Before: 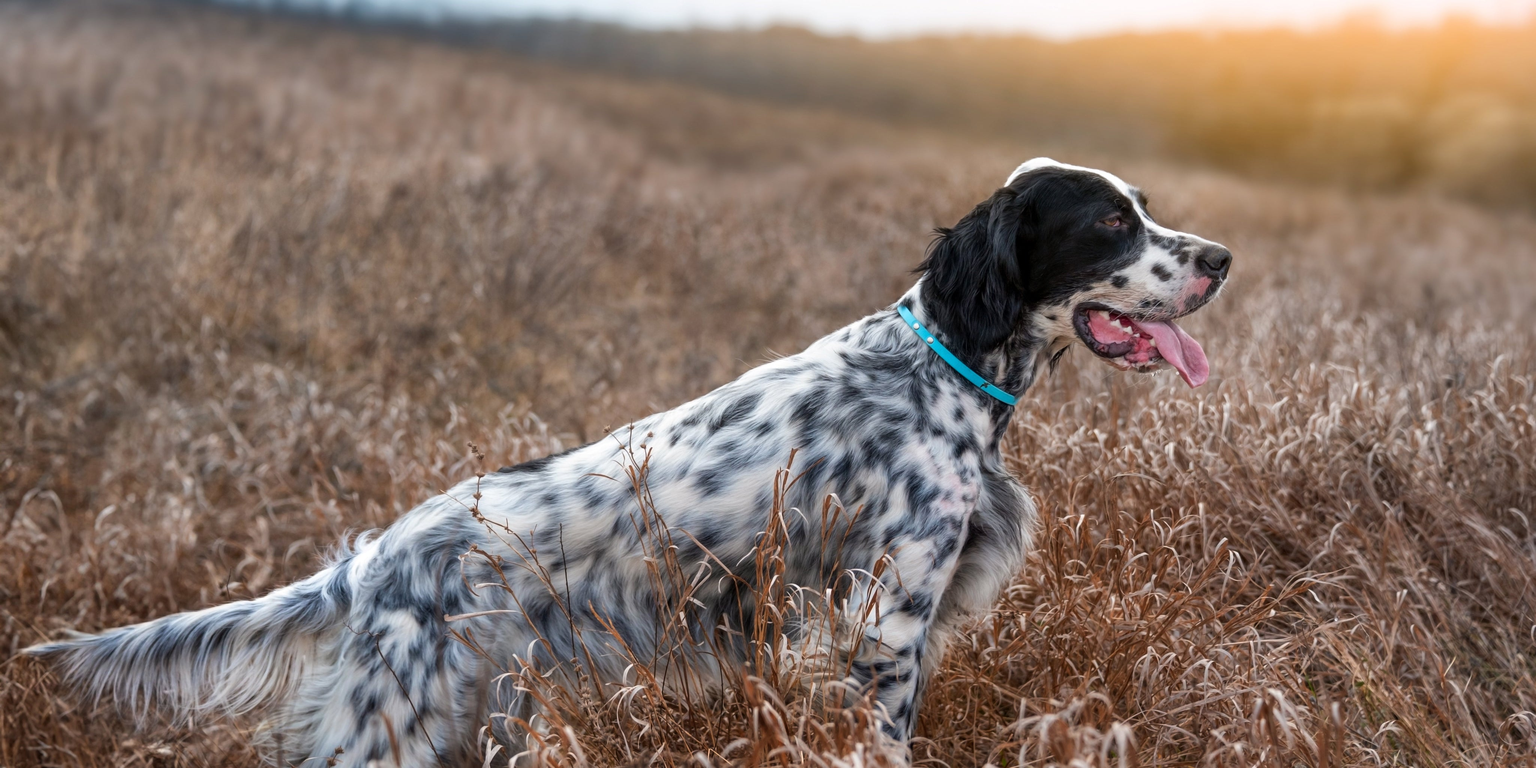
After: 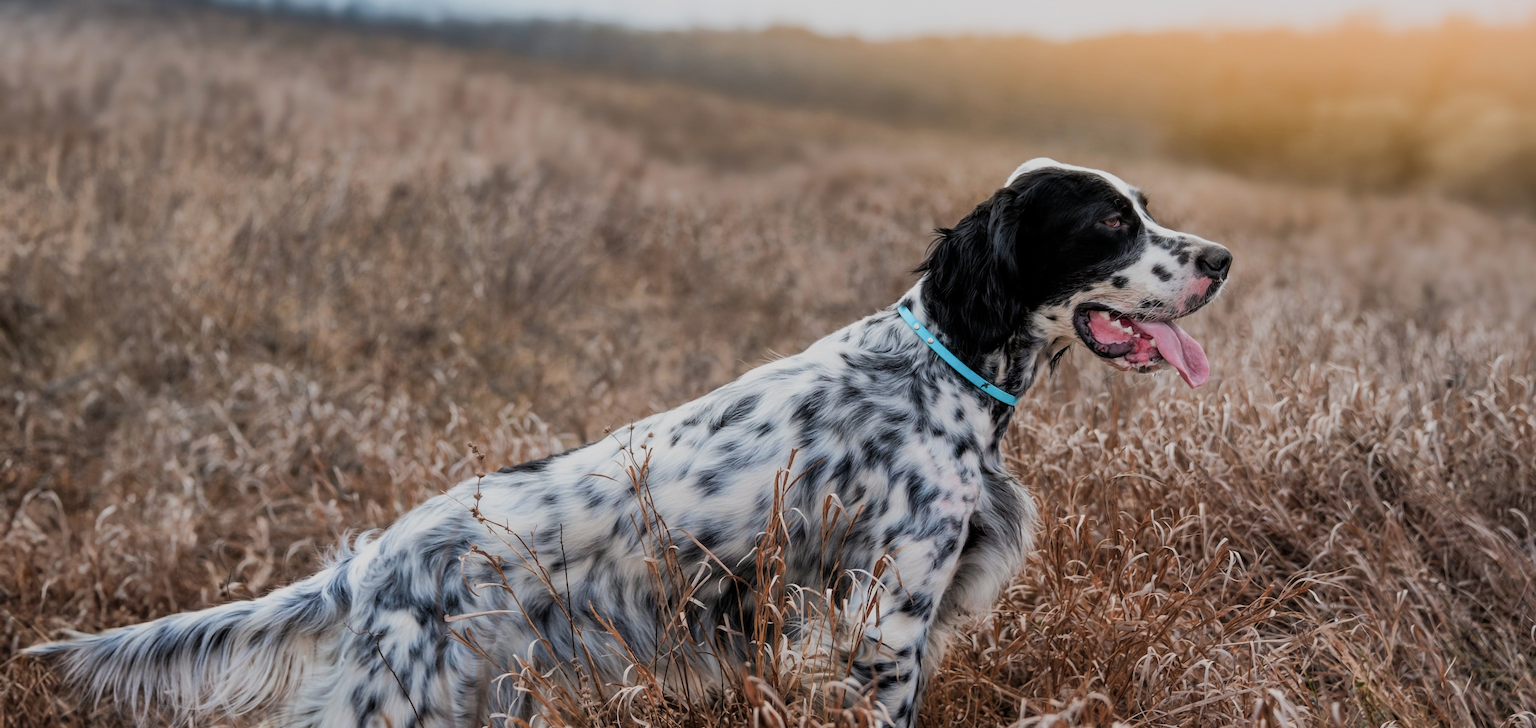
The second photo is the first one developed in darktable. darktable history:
crop and rotate: top 0.006%, bottom 5.156%
shadows and highlights: shadows 2.28, highlights -17.73, soften with gaussian
filmic rgb: black relative exposure -7.65 EV, white relative exposure 4.56 EV, threshold 5.98 EV, hardness 3.61, color science v4 (2020), contrast in shadows soft, contrast in highlights soft, enable highlight reconstruction true
contrast brightness saturation: contrast 0.036, saturation 0.159
color zones: curves: ch0 [(0.25, 0.5) (0.463, 0.627) (0.484, 0.637) (0.75, 0.5)]
color balance rgb: linear chroma grading › global chroma -14.699%, perceptual saturation grading › global saturation 0.385%
tone curve: curves: ch0 [(0, 0) (0.003, 0.003) (0.011, 0.011) (0.025, 0.024) (0.044, 0.043) (0.069, 0.068) (0.1, 0.097) (0.136, 0.132) (0.177, 0.173) (0.224, 0.219) (0.277, 0.27) (0.335, 0.327) (0.399, 0.389) (0.468, 0.457) (0.543, 0.549) (0.623, 0.628) (0.709, 0.713) (0.801, 0.803) (0.898, 0.899) (1, 1)], color space Lab, linked channels, preserve colors none
